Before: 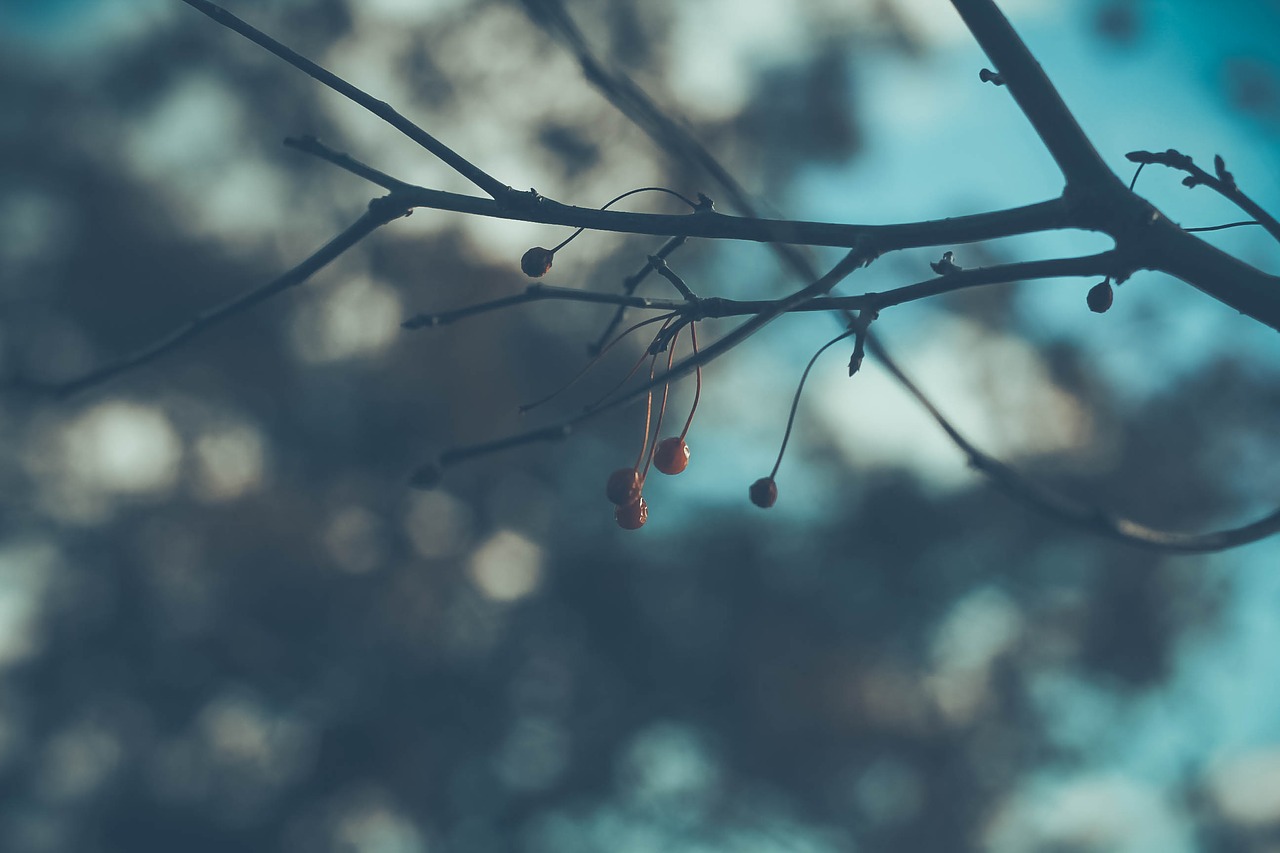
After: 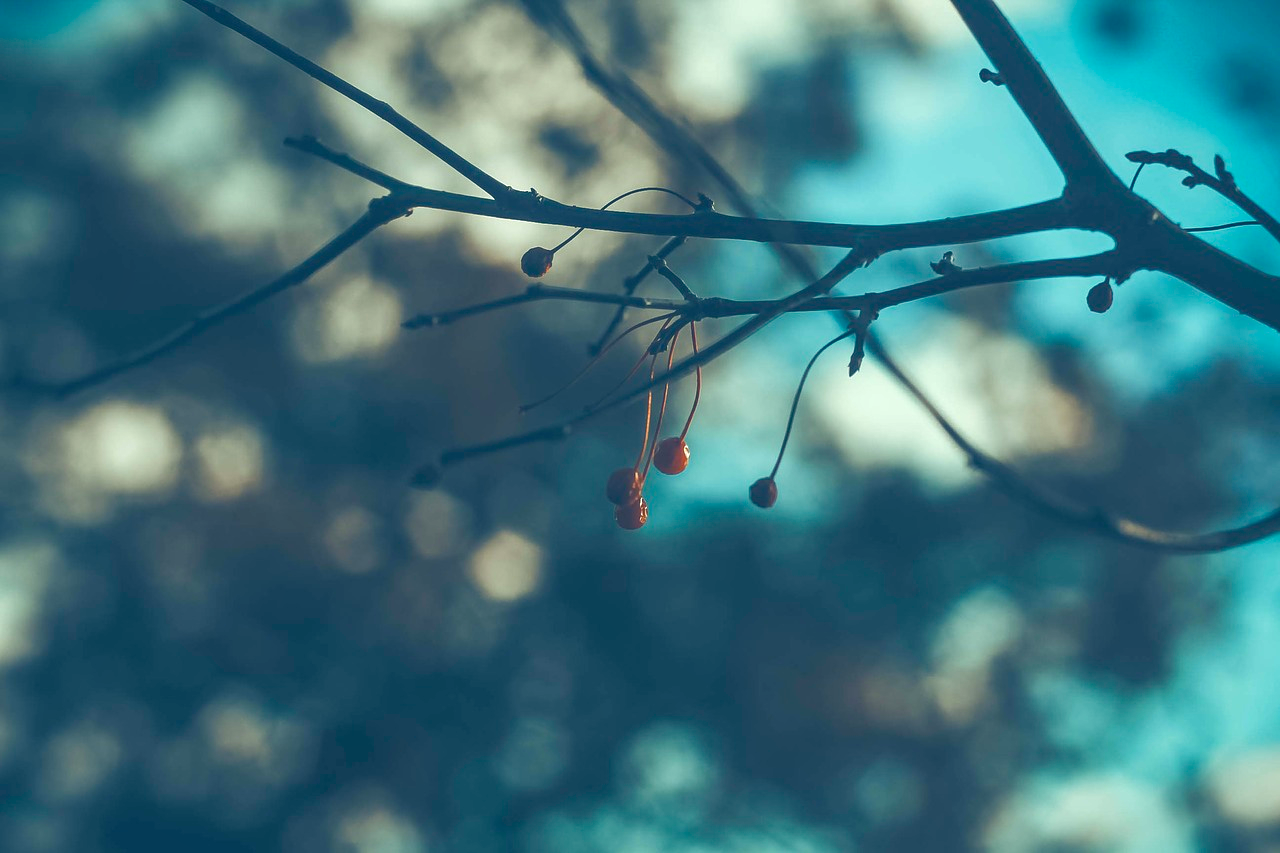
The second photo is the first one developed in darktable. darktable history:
exposure: black level correction -0.001, exposure 0.079 EV, compensate highlight preservation false
local contrast: detail 110%
color balance rgb: highlights gain › chroma 2.218%, highlights gain › hue 74.7°, perceptual saturation grading › global saturation 34.706%, perceptual saturation grading › highlights -29.803%, perceptual saturation grading › shadows 35.545%, perceptual brilliance grading › highlights 9.479%, perceptual brilliance grading › shadows -4.782%, global vibrance 32.688%
